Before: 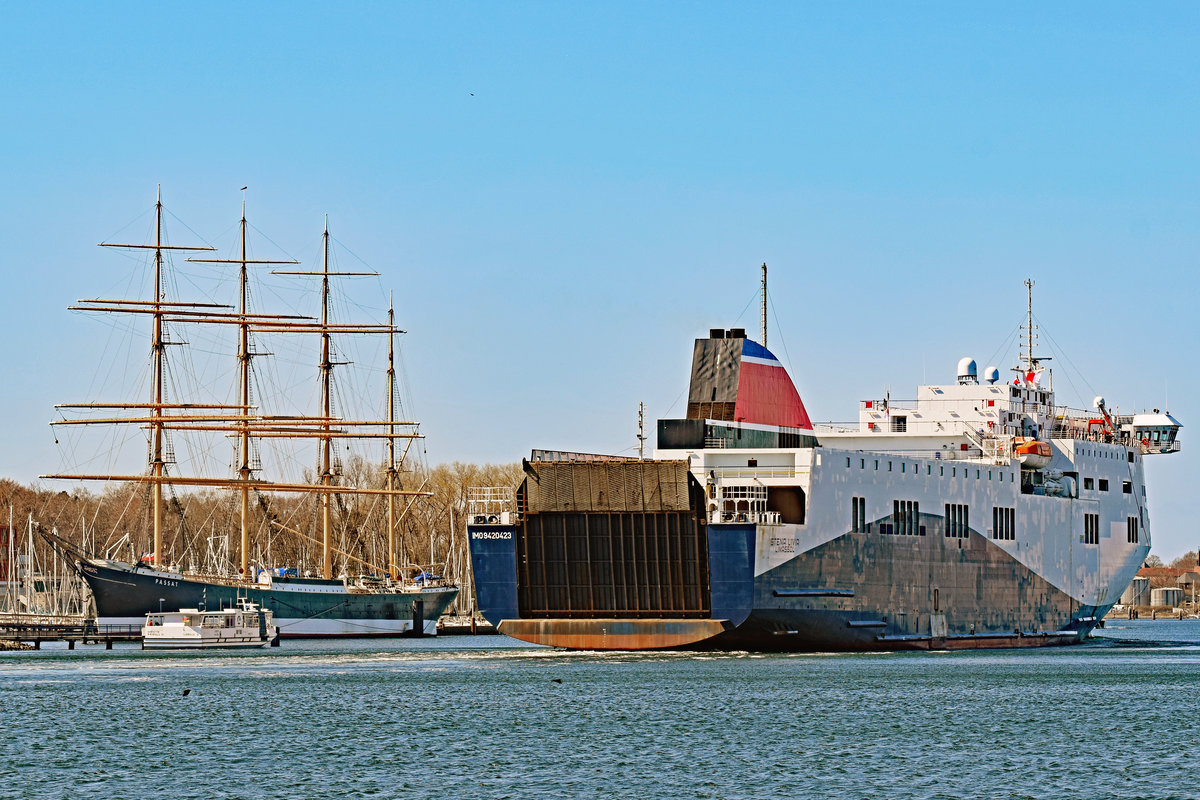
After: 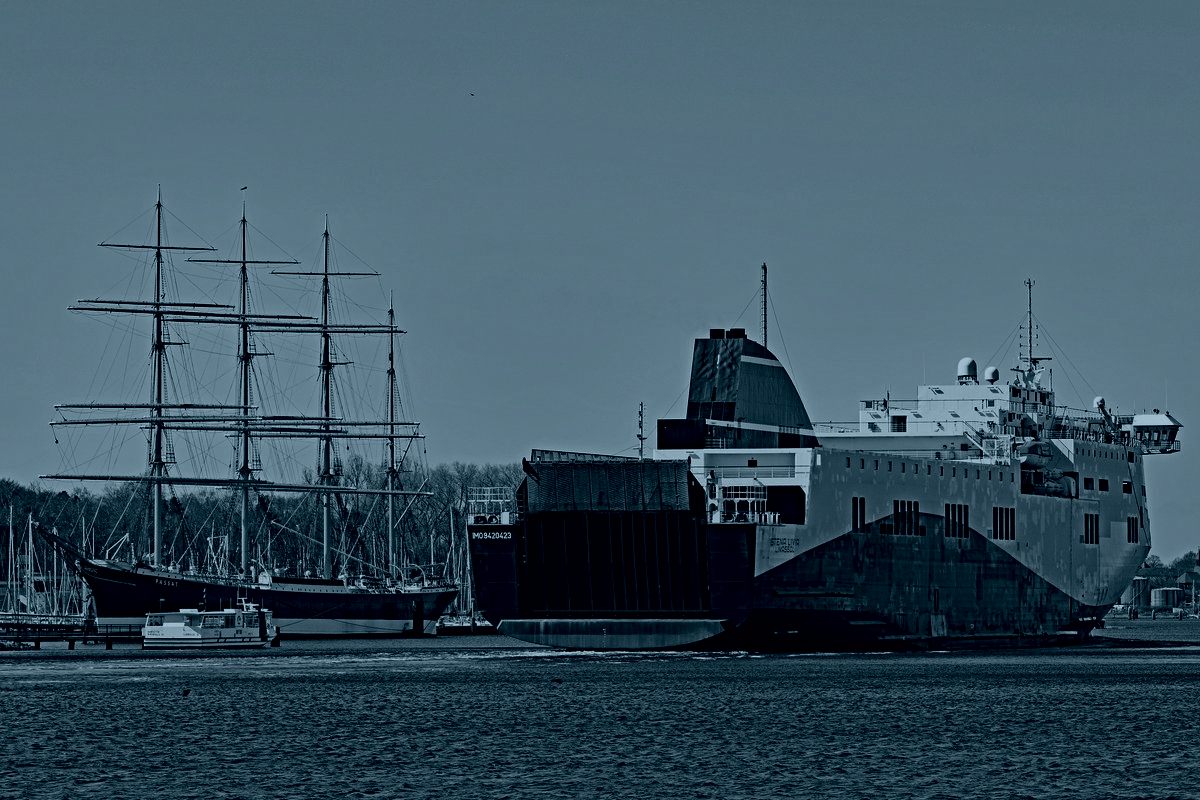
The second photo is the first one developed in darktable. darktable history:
contrast brightness saturation: brightness -0.25, saturation 0.2
tone equalizer: -8 EV -0.75 EV, -7 EV -0.7 EV, -6 EV -0.6 EV, -5 EV -0.4 EV, -3 EV 0.4 EV, -2 EV 0.6 EV, -1 EV 0.7 EV, +0 EV 0.75 EV, edges refinement/feathering 500, mask exposure compensation -1.57 EV, preserve details no
levels: levels [0, 0.51, 1]
color correction: highlights a* 4.02, highlights b* 4.98, shadows a* -7.55, shadows b* 4.98
colorize: hue 194.4°, saturation 29%, source mix 61.75%, lightness 3.98%, version 1
